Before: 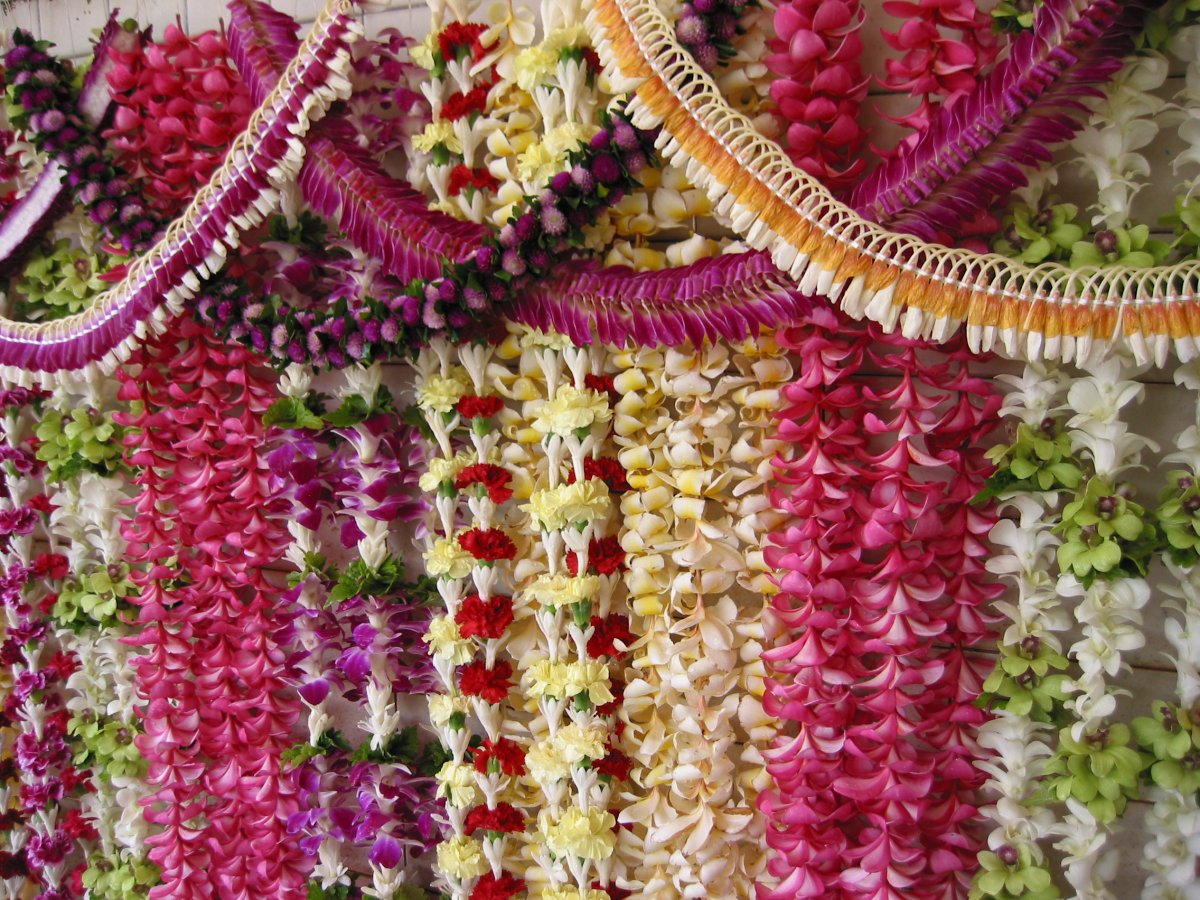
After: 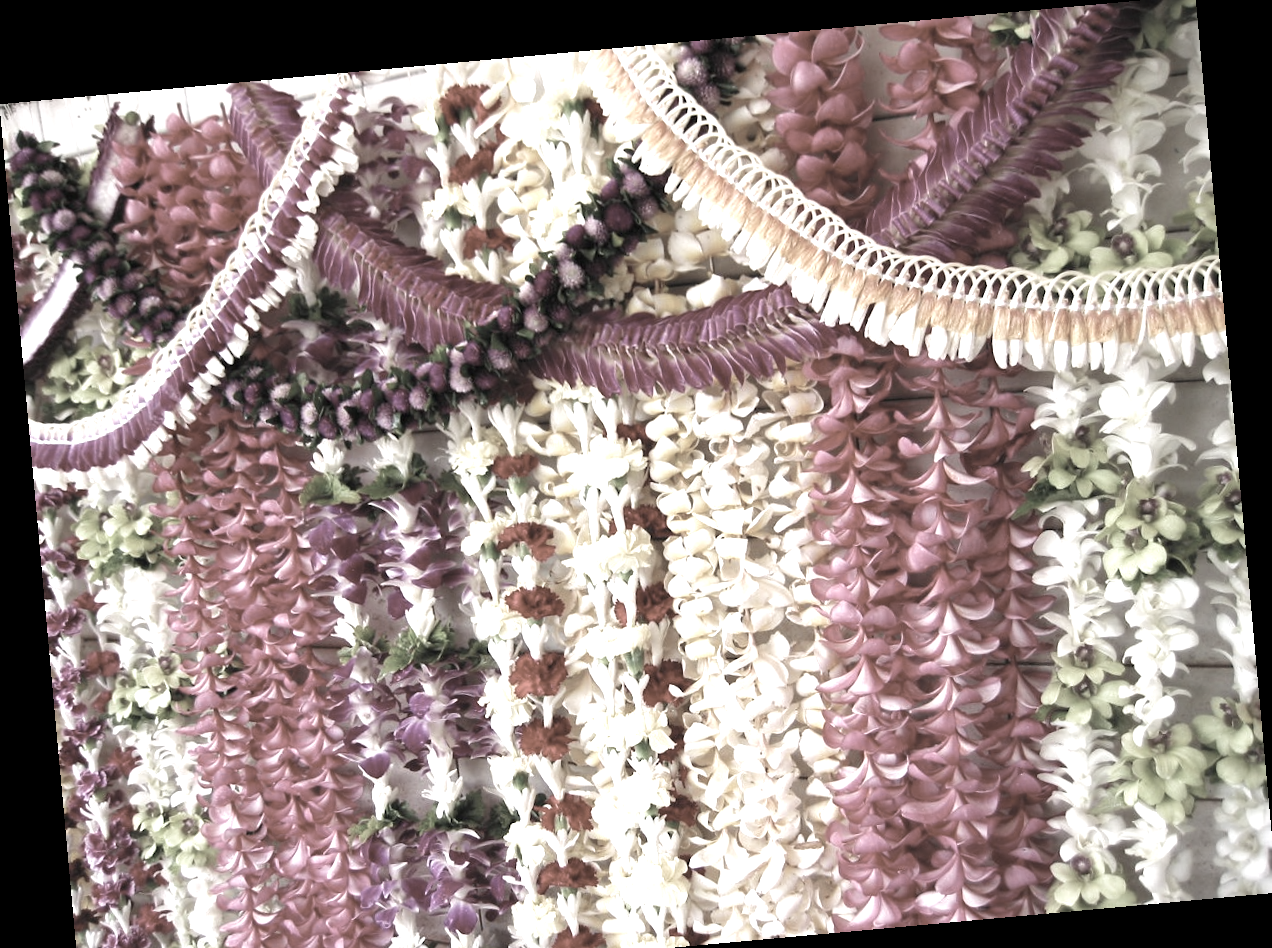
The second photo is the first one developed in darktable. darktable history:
exposure: exposure 1.25 EV, compensate exposure bias true, compensate highlight preservation false
crop: top 0.448%, right 0.264%, bottom 5.045%
color correction: saturation 0.2
velvia: on, module defaults
rotate and perspective: rotation -5.2°, automatic cropping off
color balance: mode lift, gamma, gain (sRGB)
